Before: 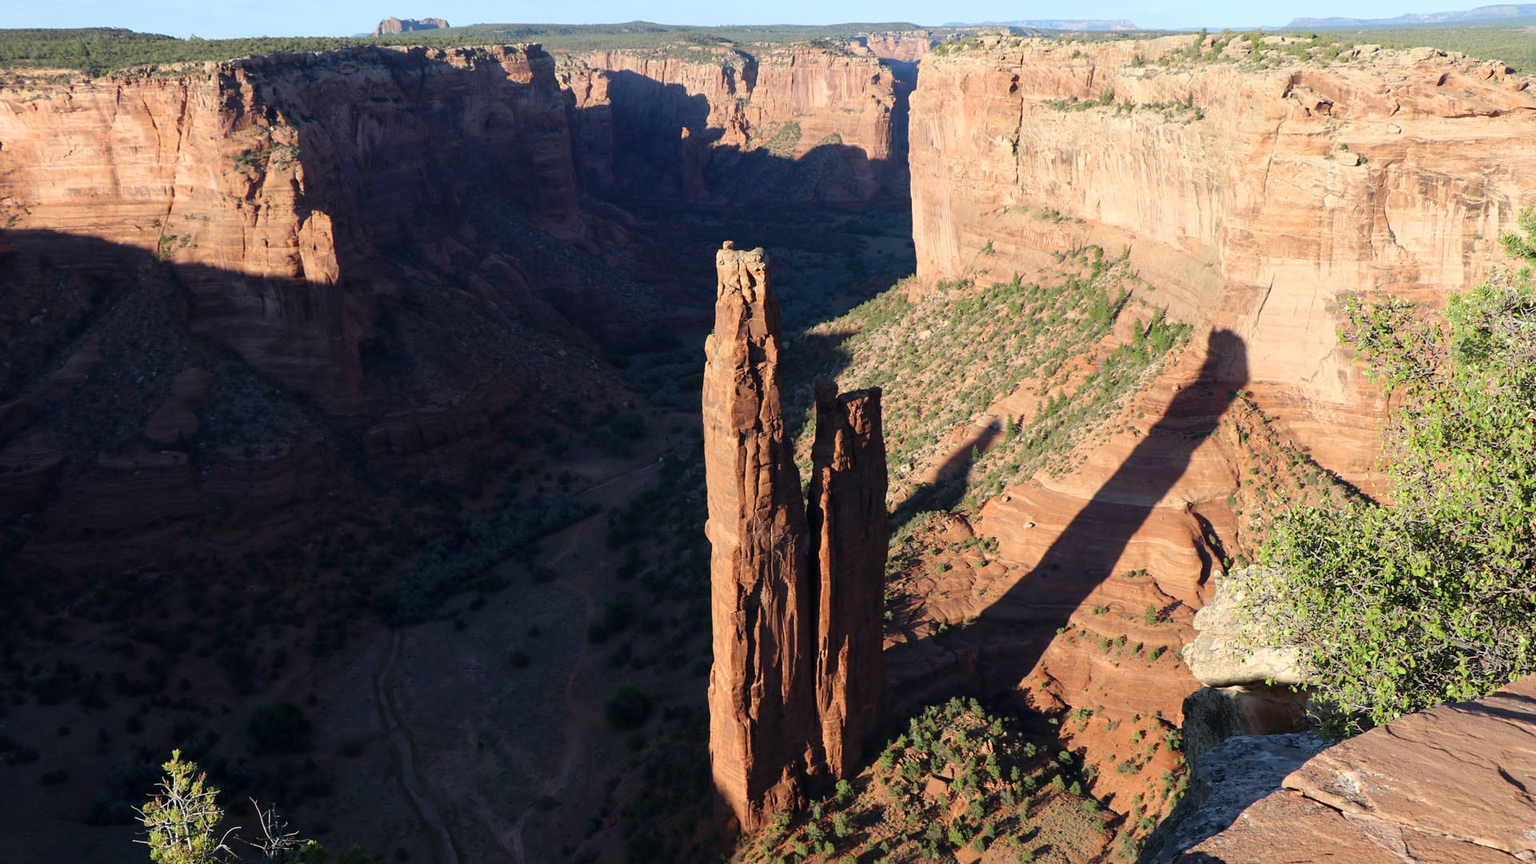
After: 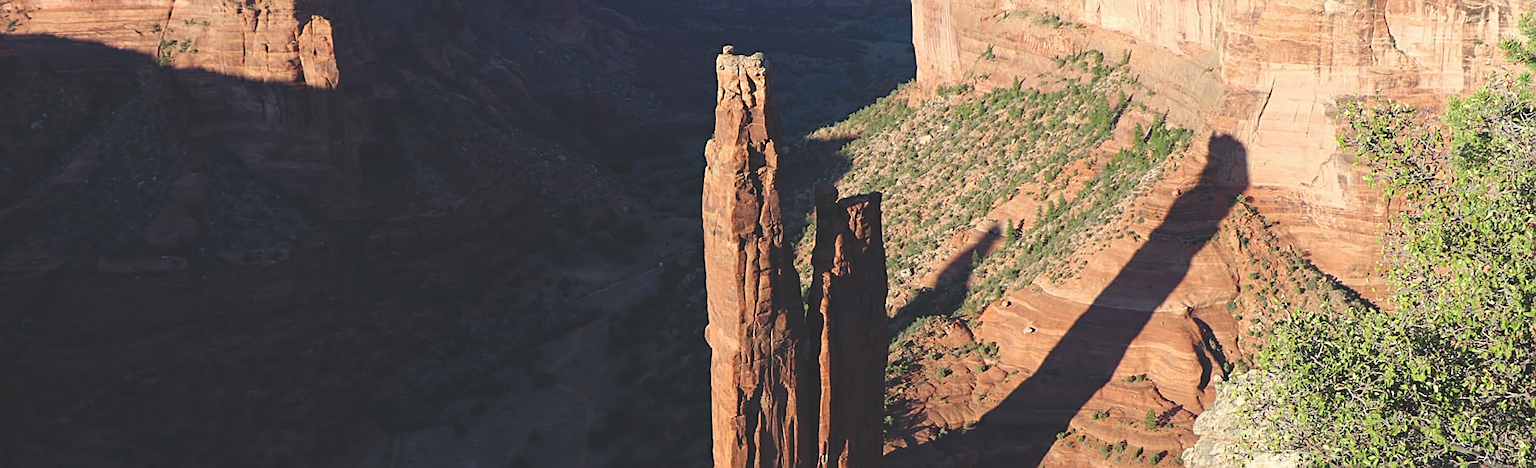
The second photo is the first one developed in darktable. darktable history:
sharpen: on, module defaults
exposure: black level correction -0.022, exposure -0.031 EV, compensate highlight preservation false
haze removal: compatibility mode true, adaptive false
crop and rotate: top 22.638%, bottom 23.152%
